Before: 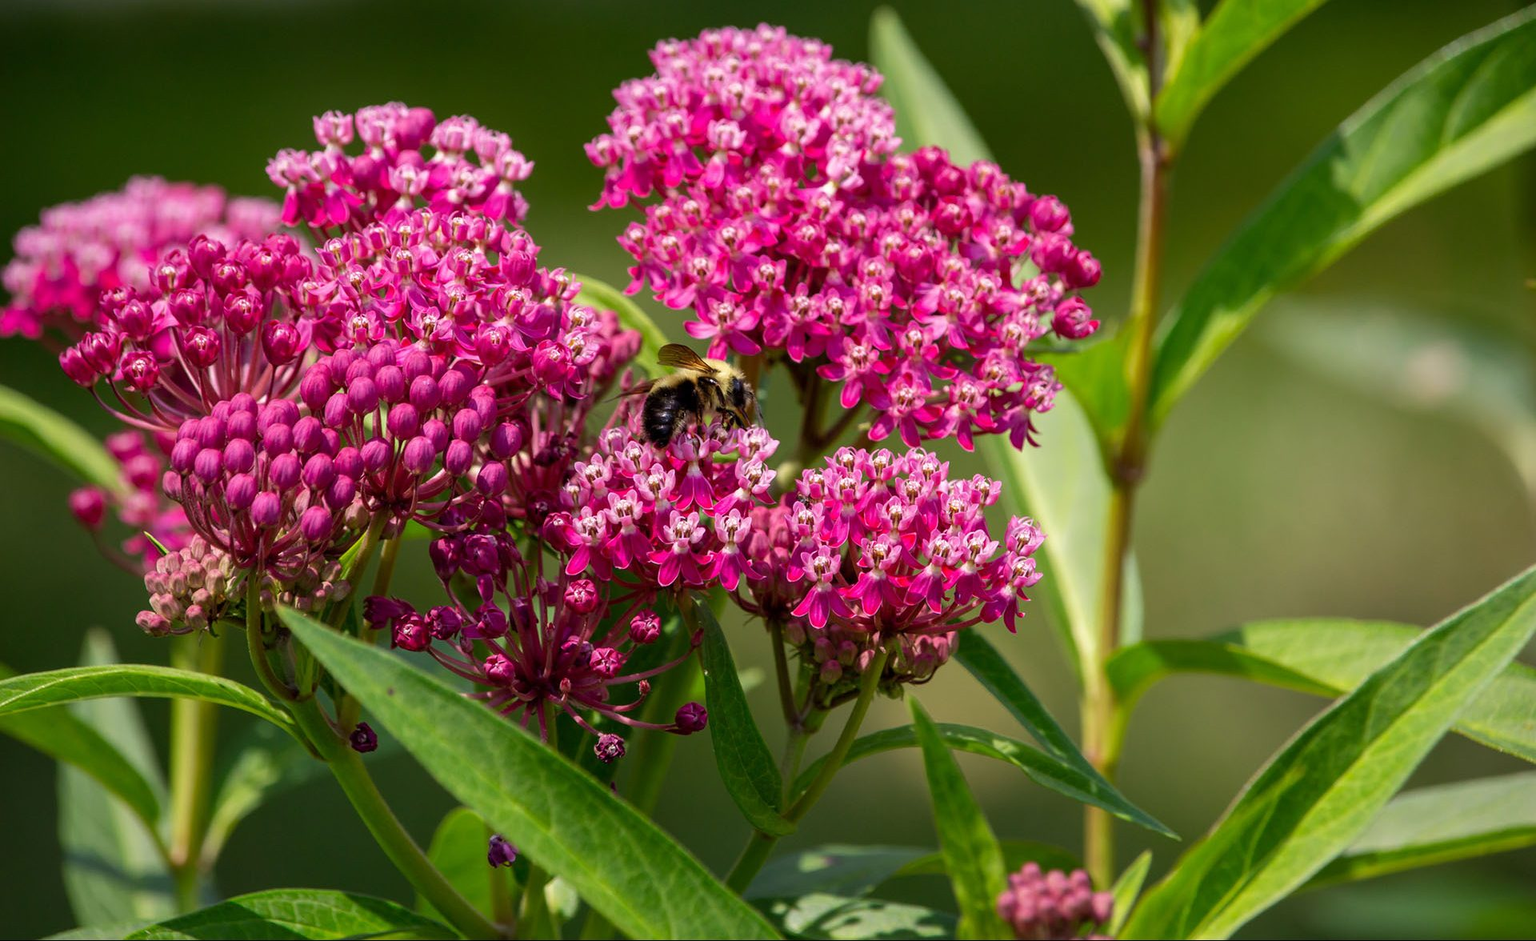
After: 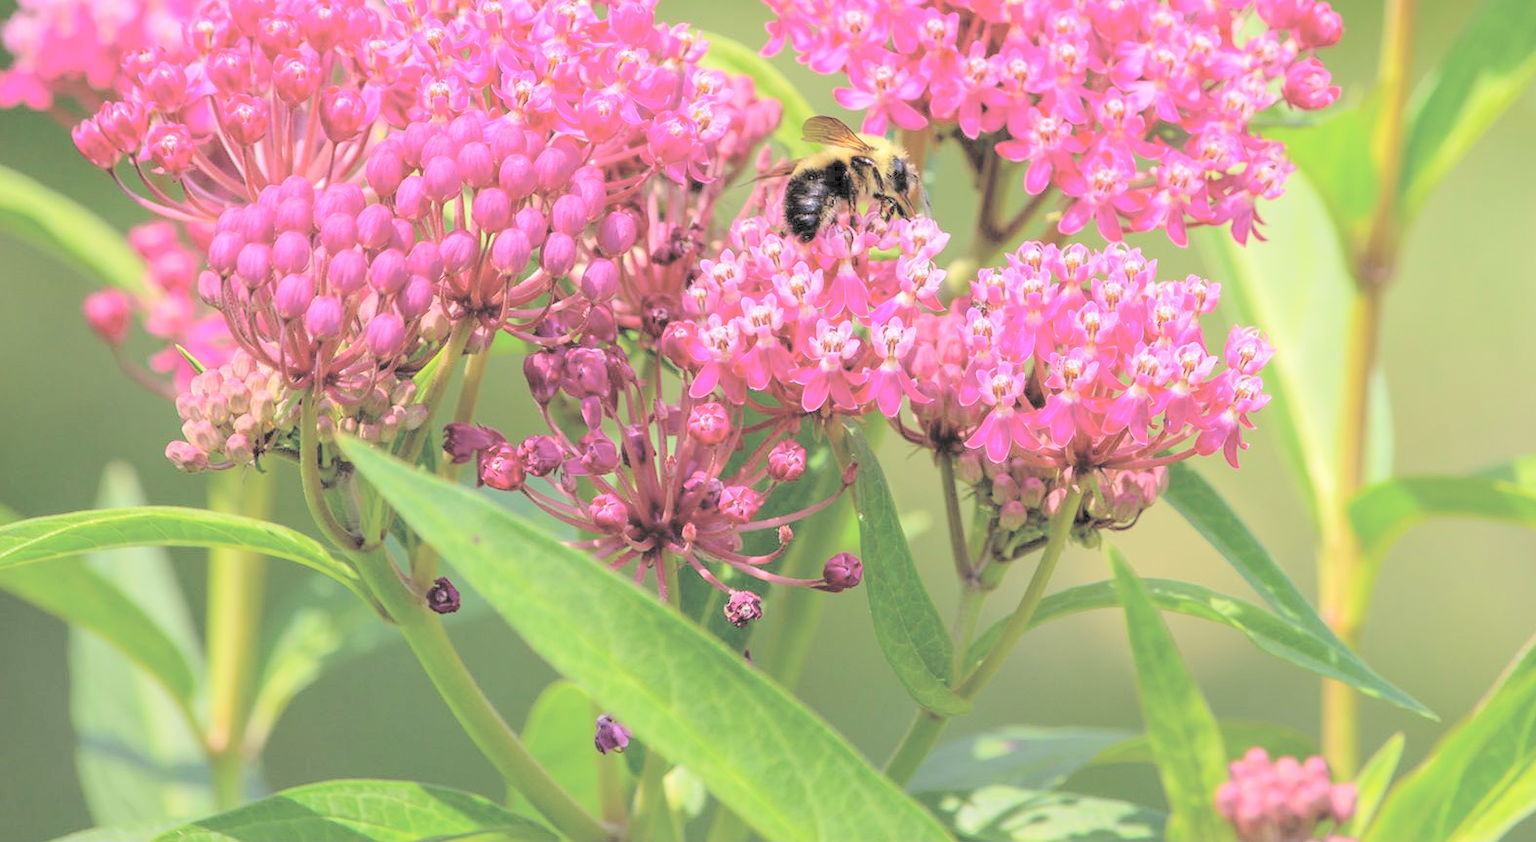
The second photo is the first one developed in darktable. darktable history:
contrast brightness saturation: brightness 1
crop: top 26.531%, right 17.959%
exposure: compensate highlight preservation false
